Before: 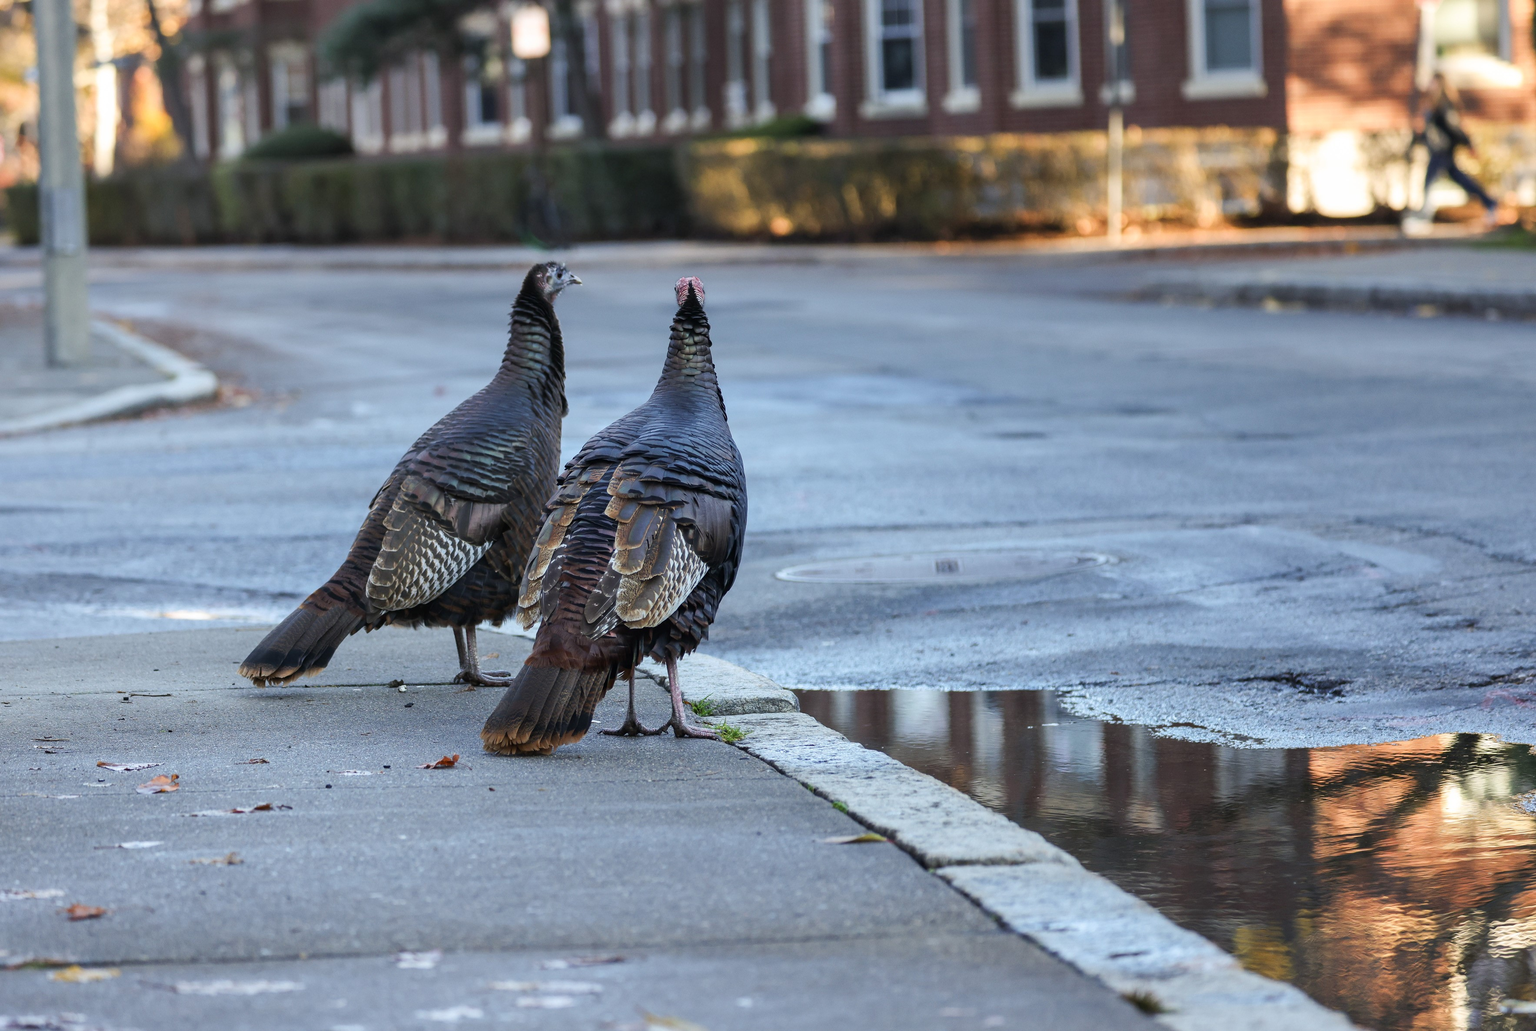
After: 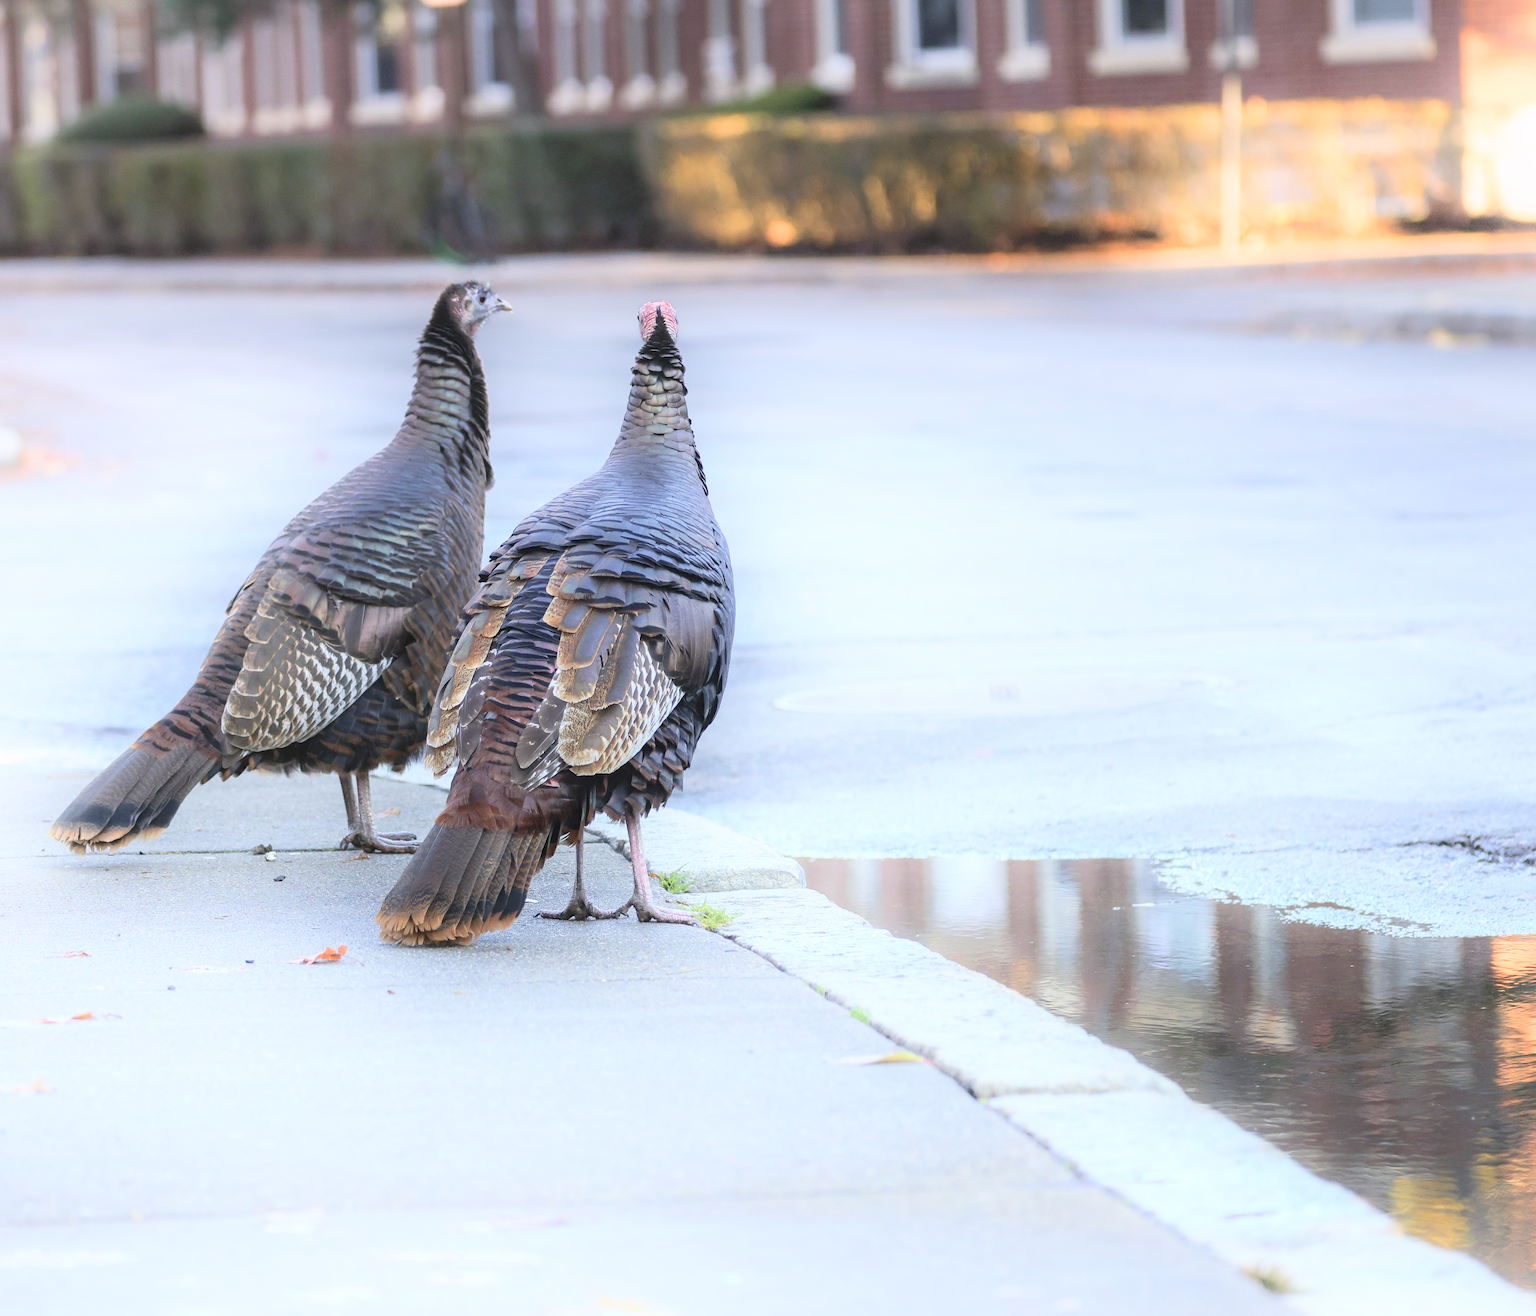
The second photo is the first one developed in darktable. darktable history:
levels: levels [0, 0.43, 0.984]
contrast brightness saturation: contrast 0.14, brightness 0.21
graduated density: density 0.38 EV, hardness 21%, rotation -6.11°, saturation 32%
crop and rotate: left 13.15%, top 5.251%, right 12.609%
shadows and highlights: shadows -90, highlights 90, soften with gaussian
